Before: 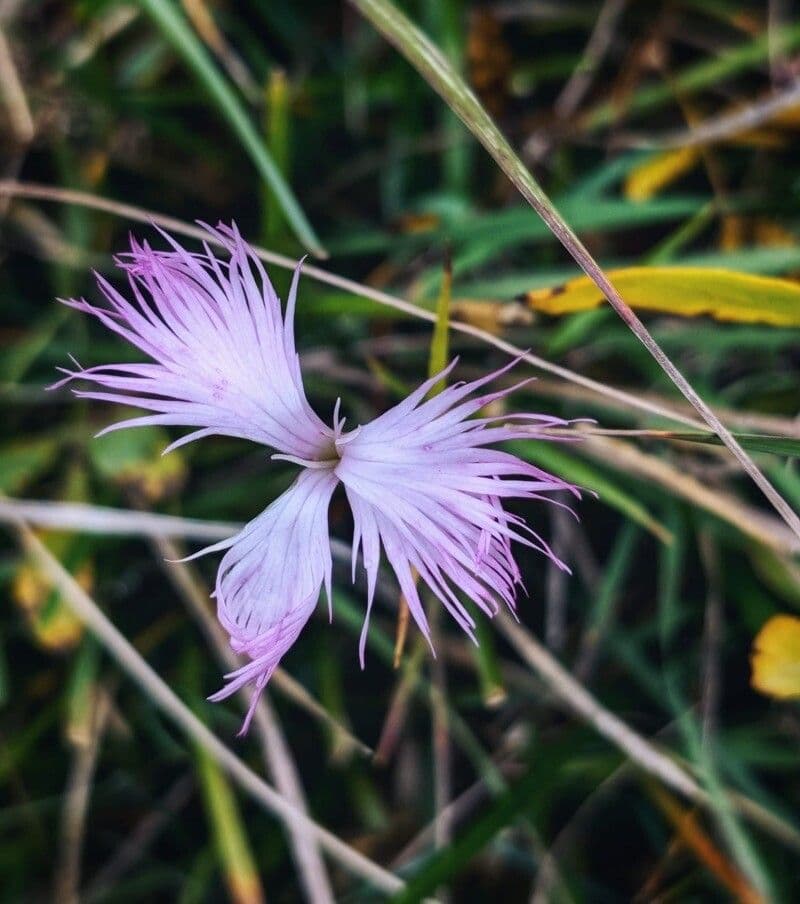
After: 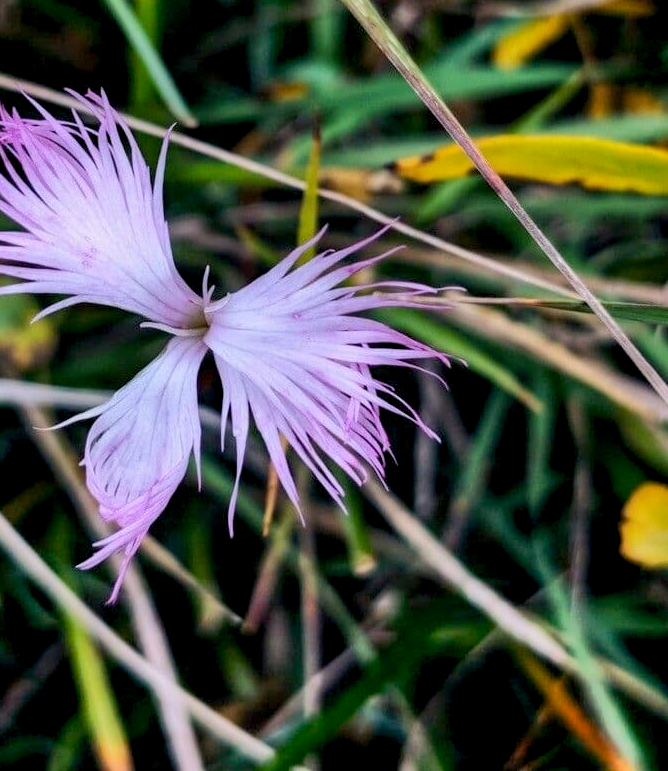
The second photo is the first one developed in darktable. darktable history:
crop: left 16.409%, top 14.658%
shadows and highlights: highlights color adjustment 31.63%, soften with gaussian
tone equalizer: edges refinement/feathering 500, mask exposure compensation -1.57 EV, preserve details no
color balance rgb: global offset › luminance -0.884%, perceptual saturation grading › global saturation 0.529%, global vibrance 18.266%
